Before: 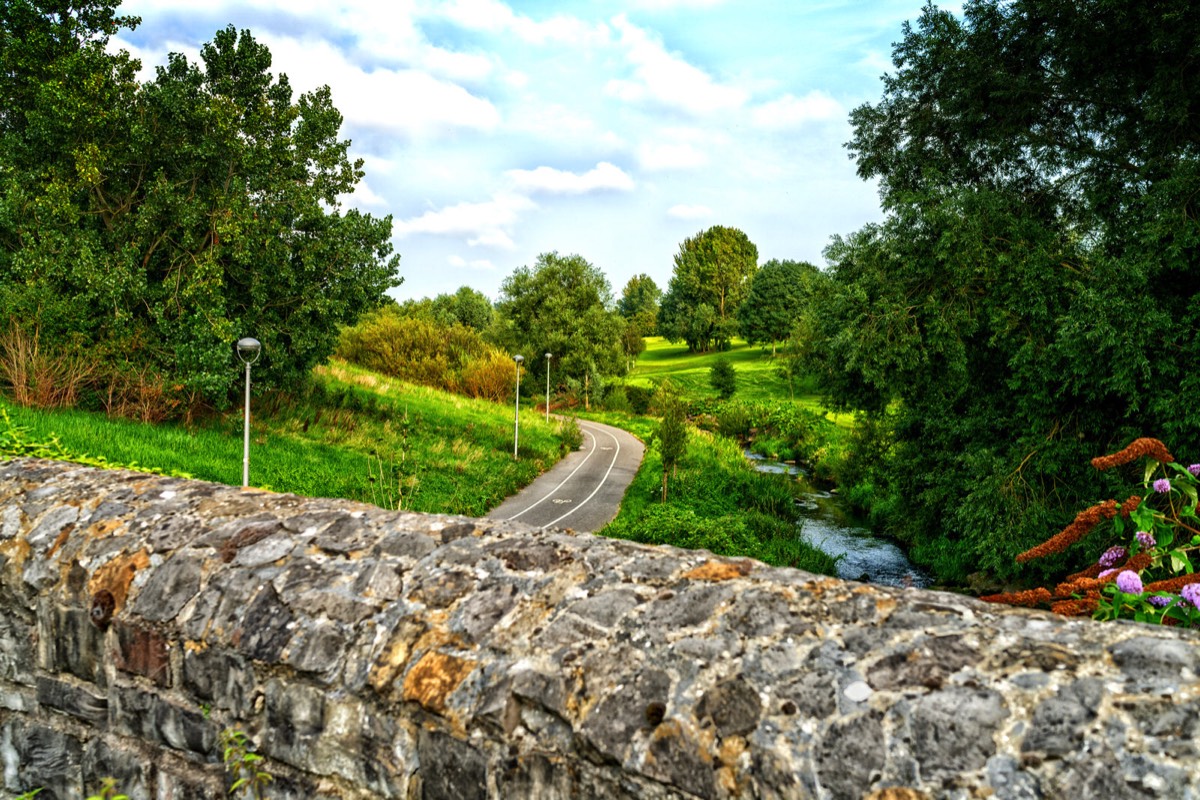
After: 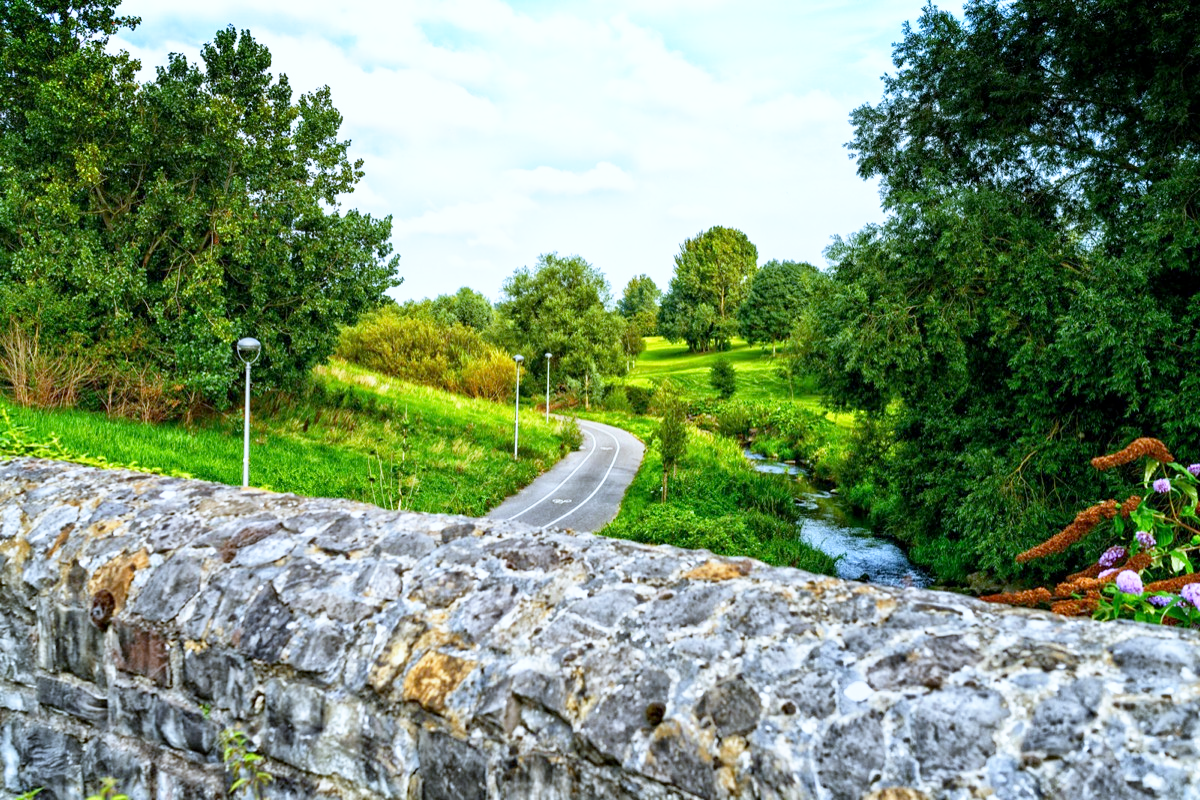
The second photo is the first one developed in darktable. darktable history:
white balance: red 0.871, blue 1.249
base curve: curves: ch0 [(0, 0) (0.688, 0.865) (1, 1)], preserve colors none
